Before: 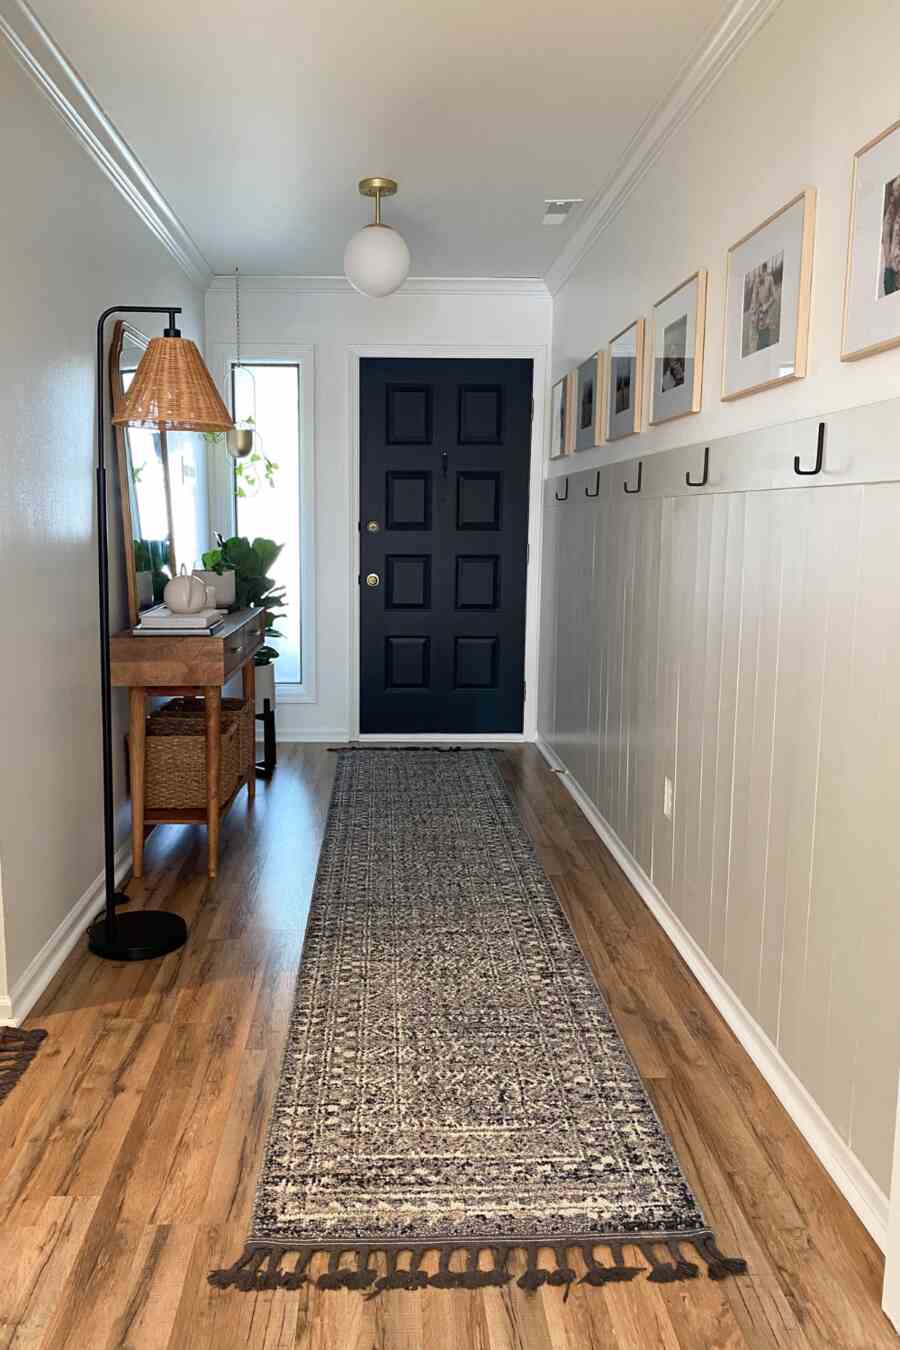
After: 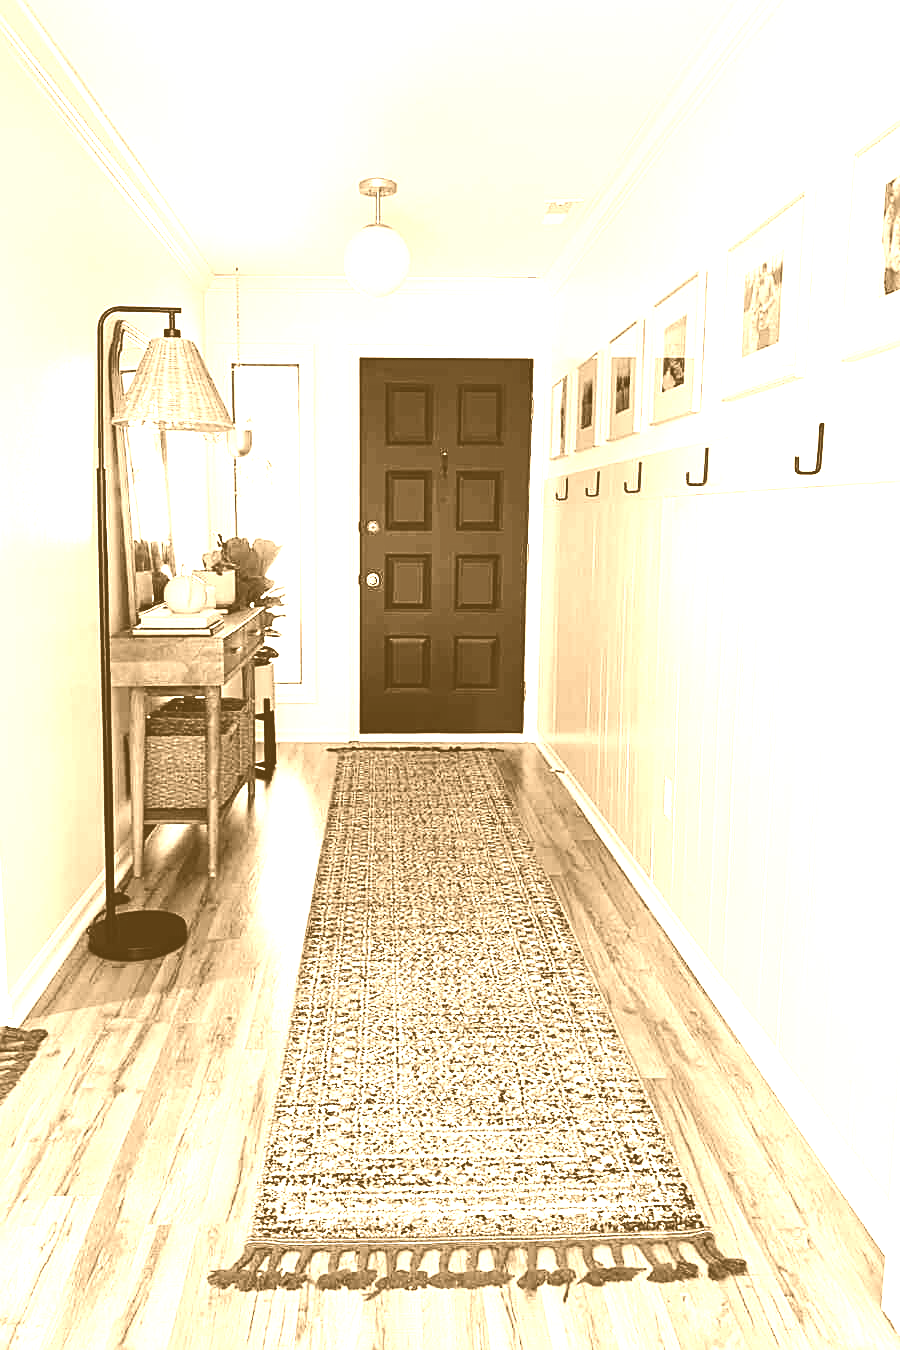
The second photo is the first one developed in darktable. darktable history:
base curve: curves: ch0 [(0, 0) (0.028, 0.03) (0.121, 0.232) (0.46, 0.748) (0.859, 0.968) (1, 1)], preserve colors none
colorize: hue 28.8°, source mix 100%
exposure: exposure 0.197 EV, compensate highlight preservation false
sharpen: on, module defaults
